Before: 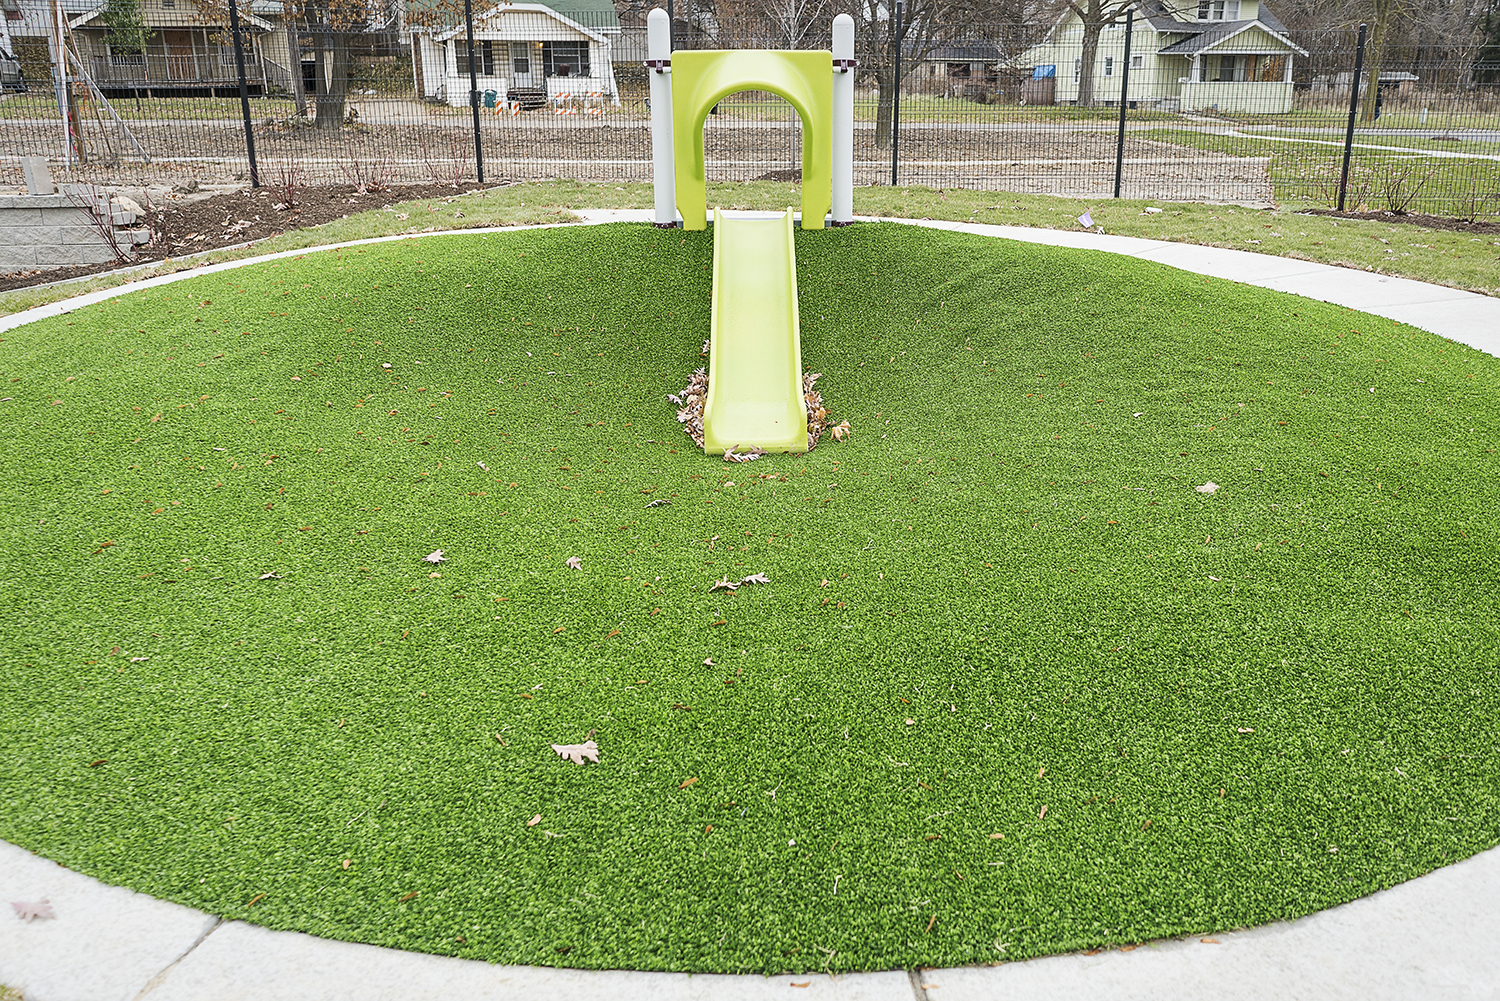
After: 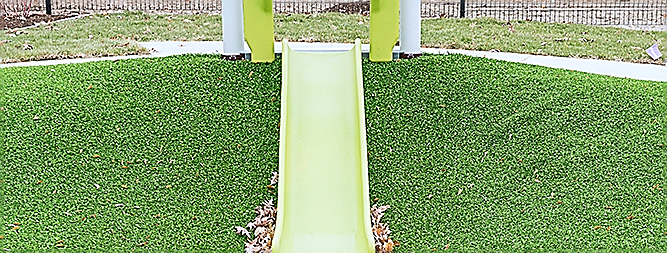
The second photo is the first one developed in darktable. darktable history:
sharpen: radius 1.39, amount 1.239, threshold 0.727
crop: left 28.819%, top 16.819%, right 26.648%, bottom 57.844%
color correction: highlights a* -0.668, highlights b* -8.47
